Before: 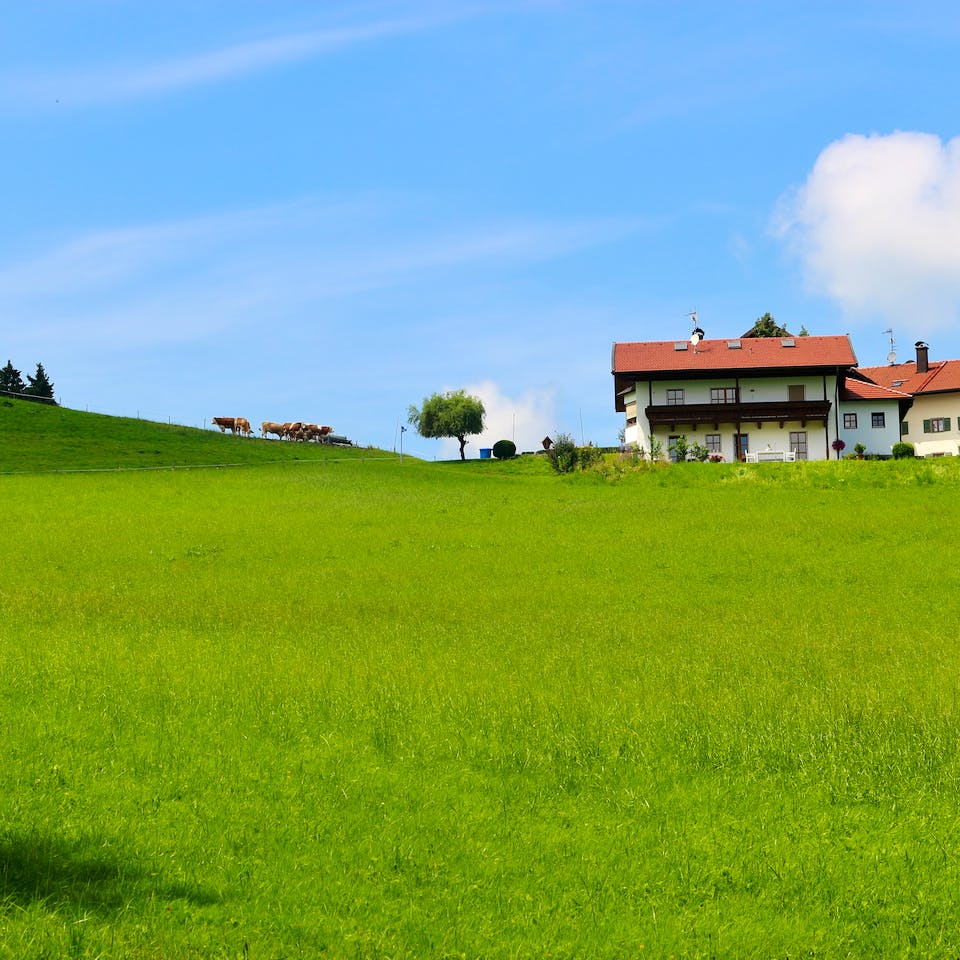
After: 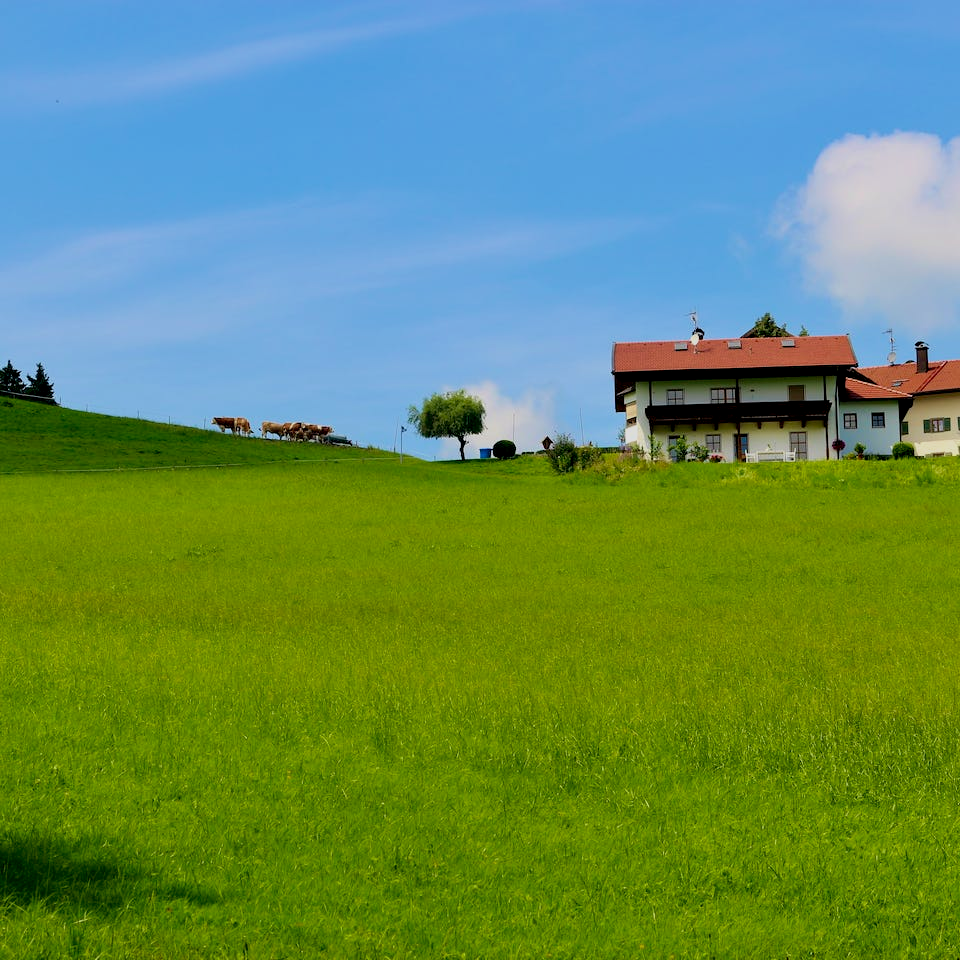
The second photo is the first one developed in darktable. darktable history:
exposure: black level correction 0.011, exposure -0.478 EV, compensate highlight preservation false
velvia: on, module defaults
